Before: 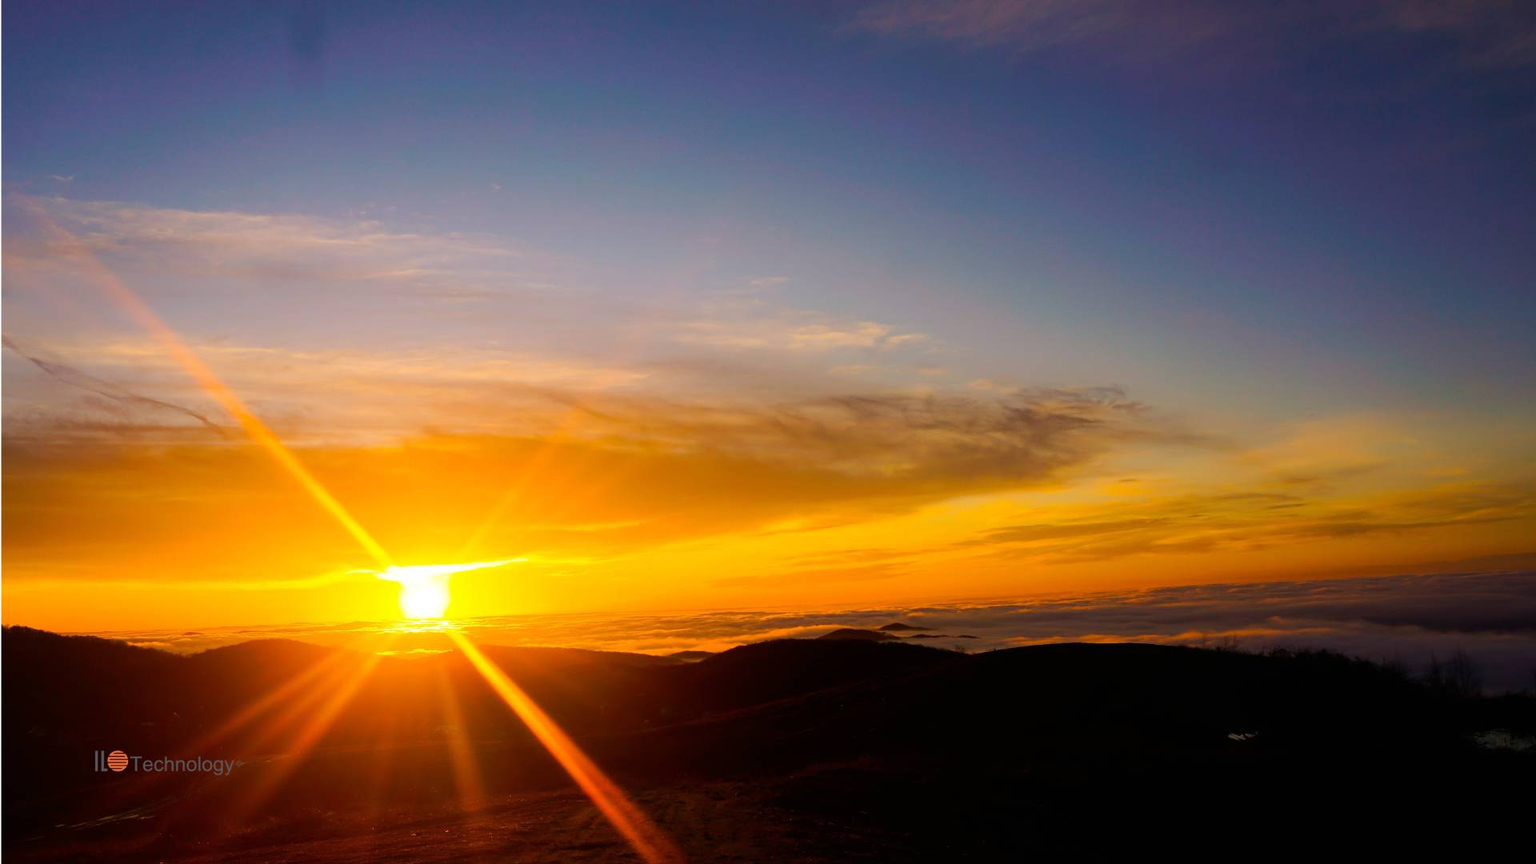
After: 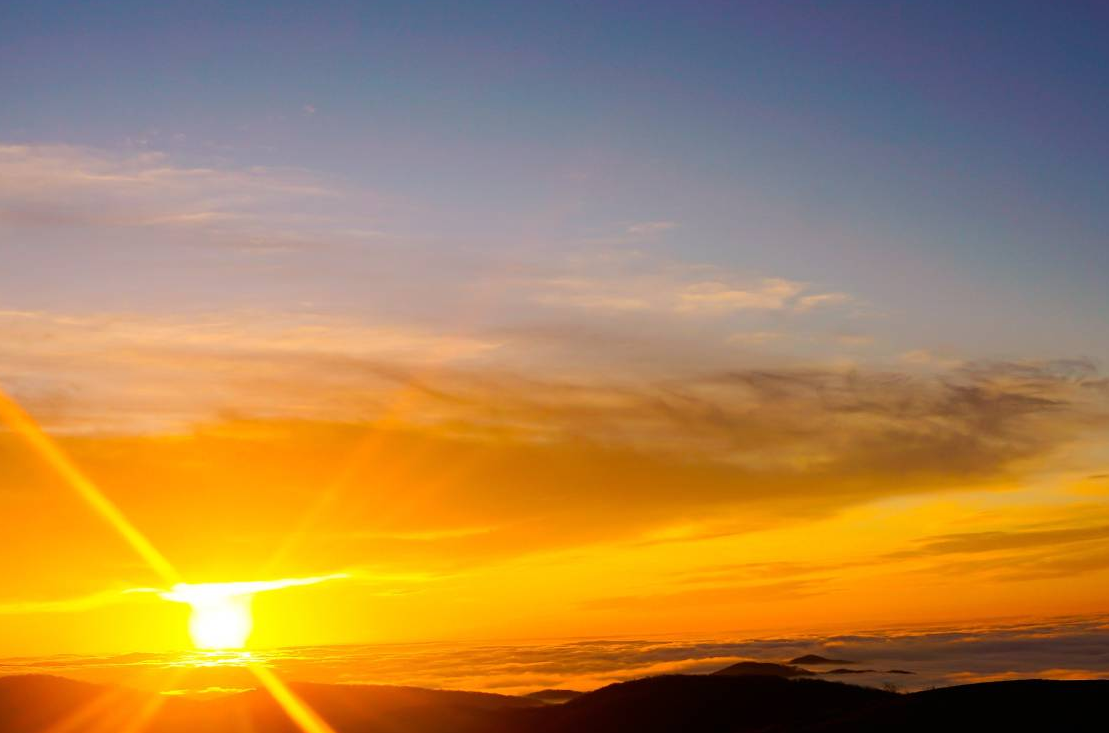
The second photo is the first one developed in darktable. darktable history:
crop: left 16.176%, top 11.504%, right 26.052%, bottom 20.584%
